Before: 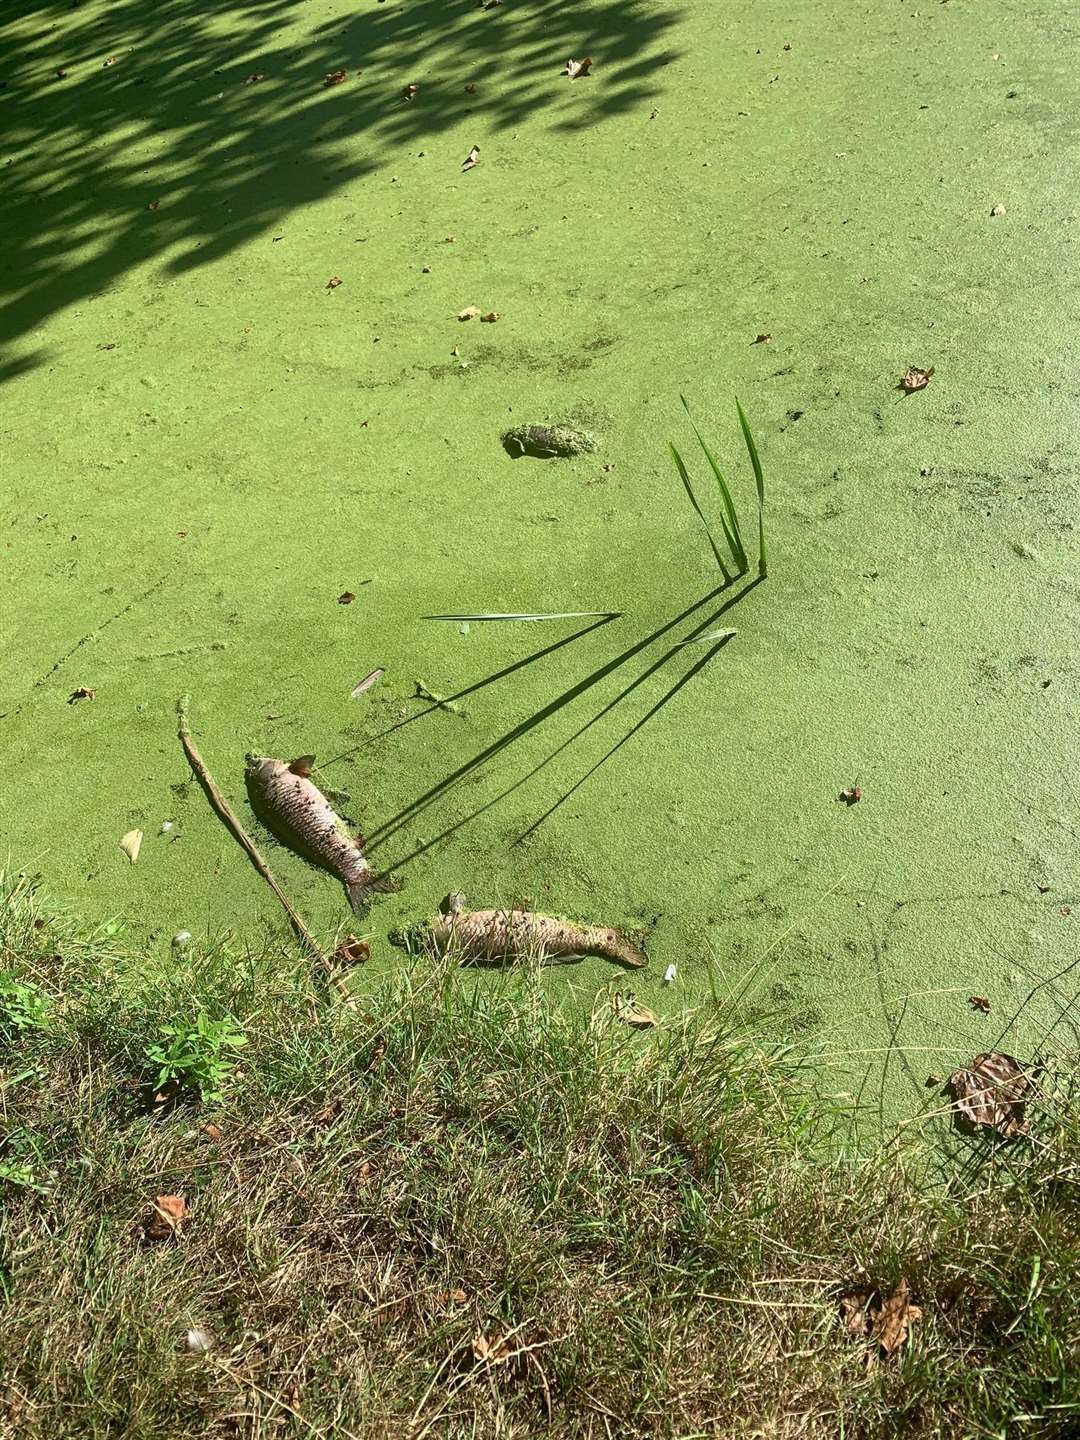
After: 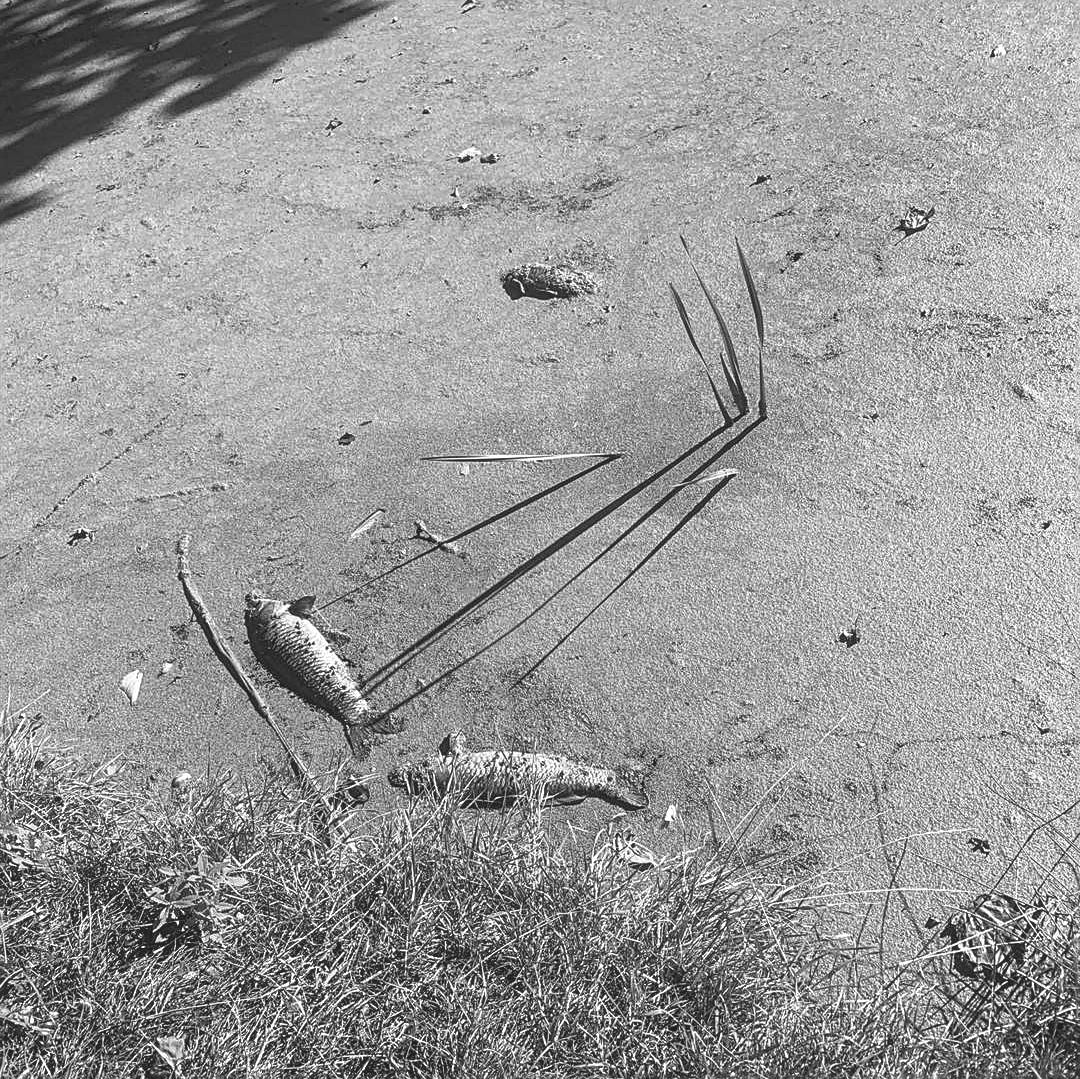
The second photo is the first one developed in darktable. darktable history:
contrast brightness saturation: contrast -0.247, saturation -0.447
sharpen: on, module defaults
crop: top 11.054%, bottom 13.951%
local contrast: on, module defaults
color calibration: output gray [0.18, 0.41, 0.41, 0], illuminant same as pipeline (D50), adaptation XYZ, x 0.346, y 0.357, temperature 5016.11 K
exposure: black level correction 0.001, exposure 0.499 EV, compensate exposure bias true, compensate highlight preservation false
color balance rgb: perceptual saturation grading › global saturation 20%, perceptual saturation grading › highlights -25.266%, perceptual saturation grading › shadows 25.646%, perceptual brilliance grading › highlights 10.881%, perceptual brilliance grading › shadows -11.053%, global vibrance 9.987%
